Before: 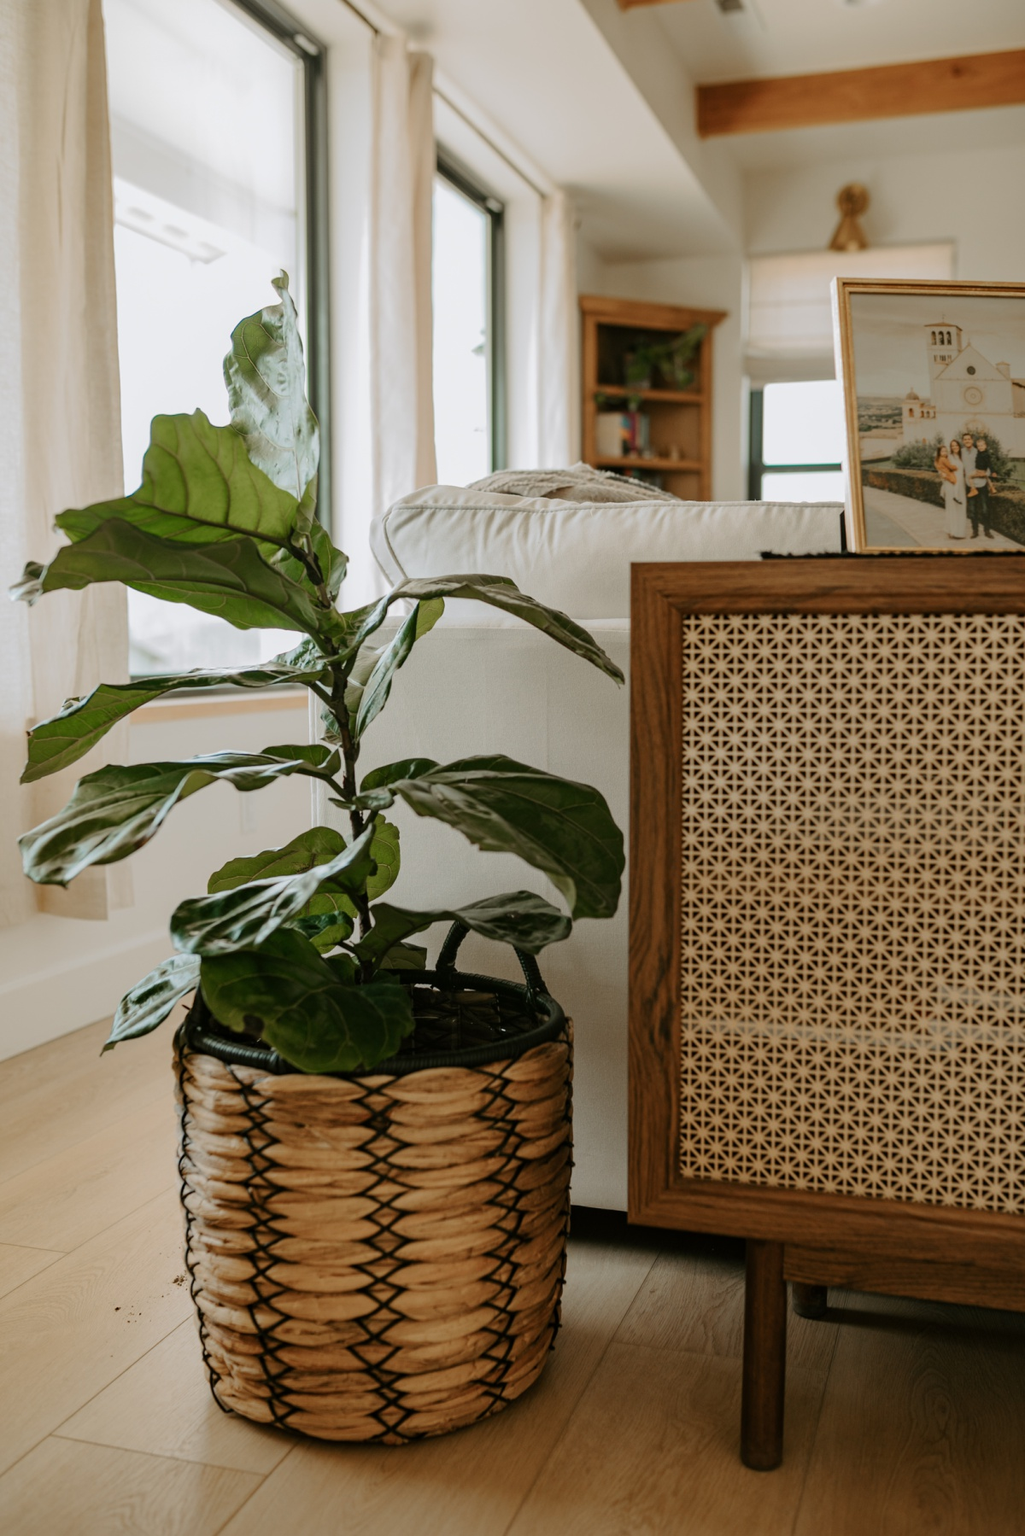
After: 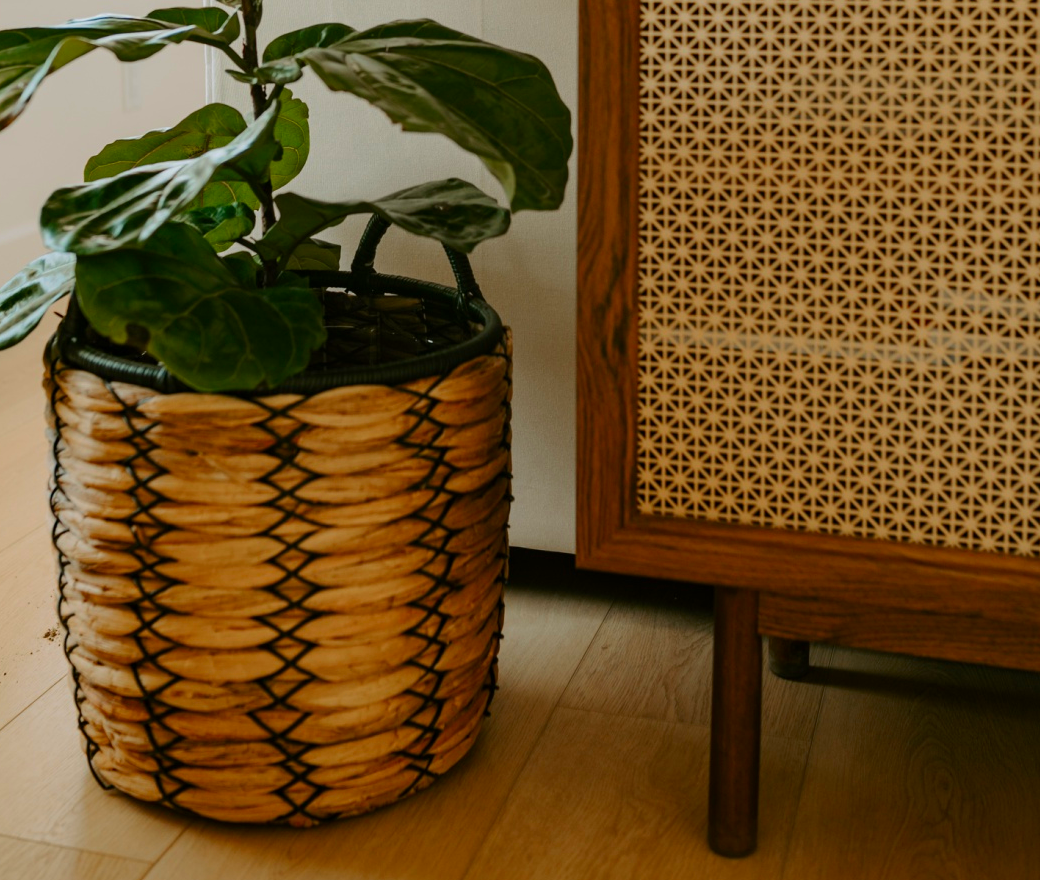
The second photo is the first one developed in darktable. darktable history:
crop and rotate: left 13.306%, top 48.129%, bottom 2.928%
contrast brightness saturation: saturation 0.5
